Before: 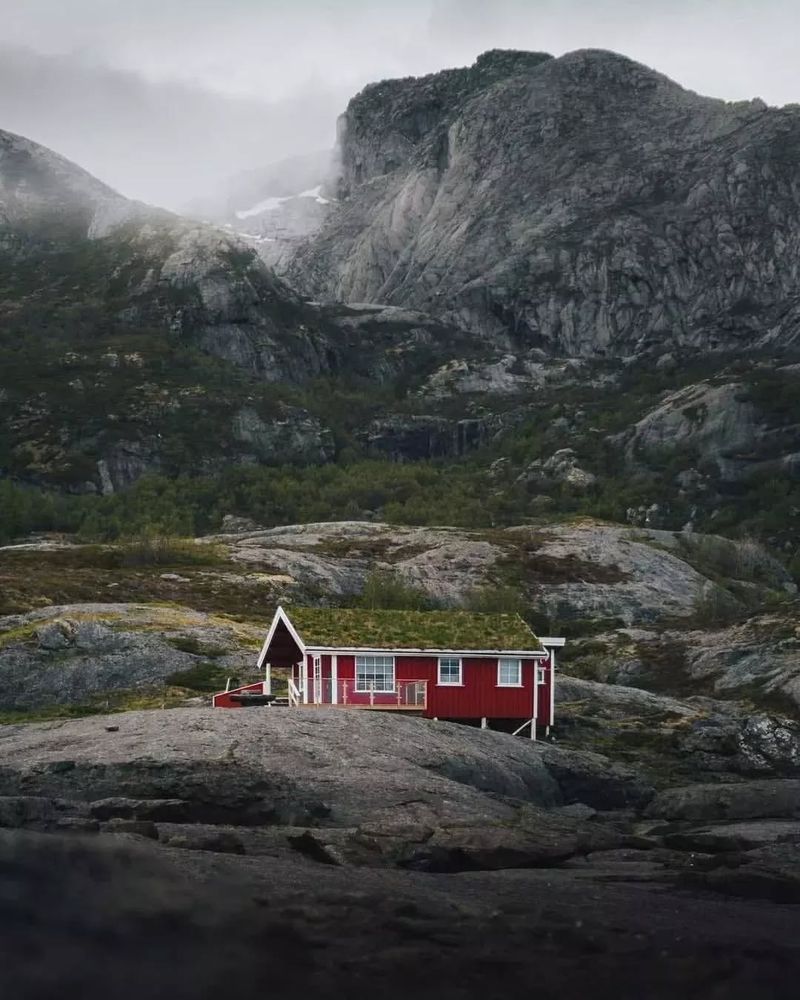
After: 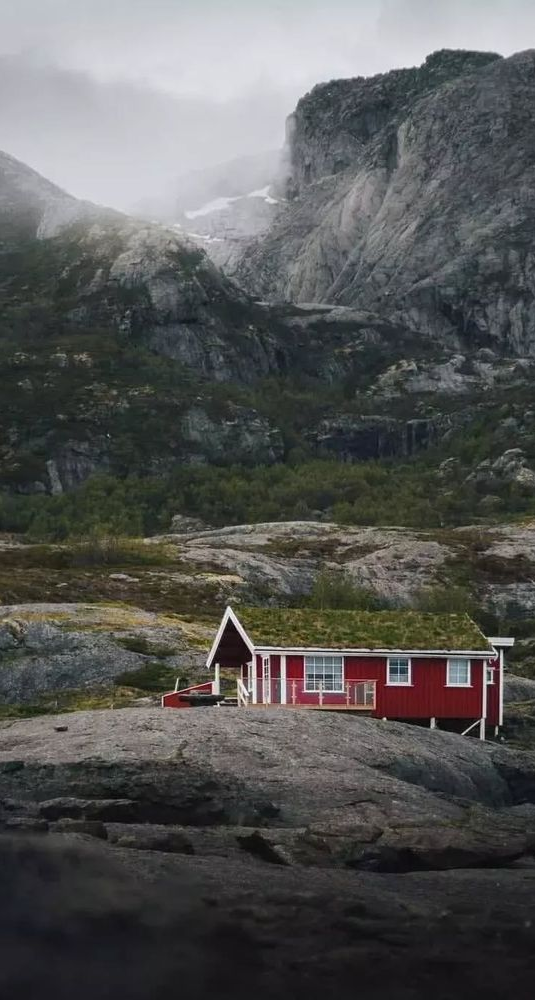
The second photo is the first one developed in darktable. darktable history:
crop and rotate: left 6.466%, right 26.606%
